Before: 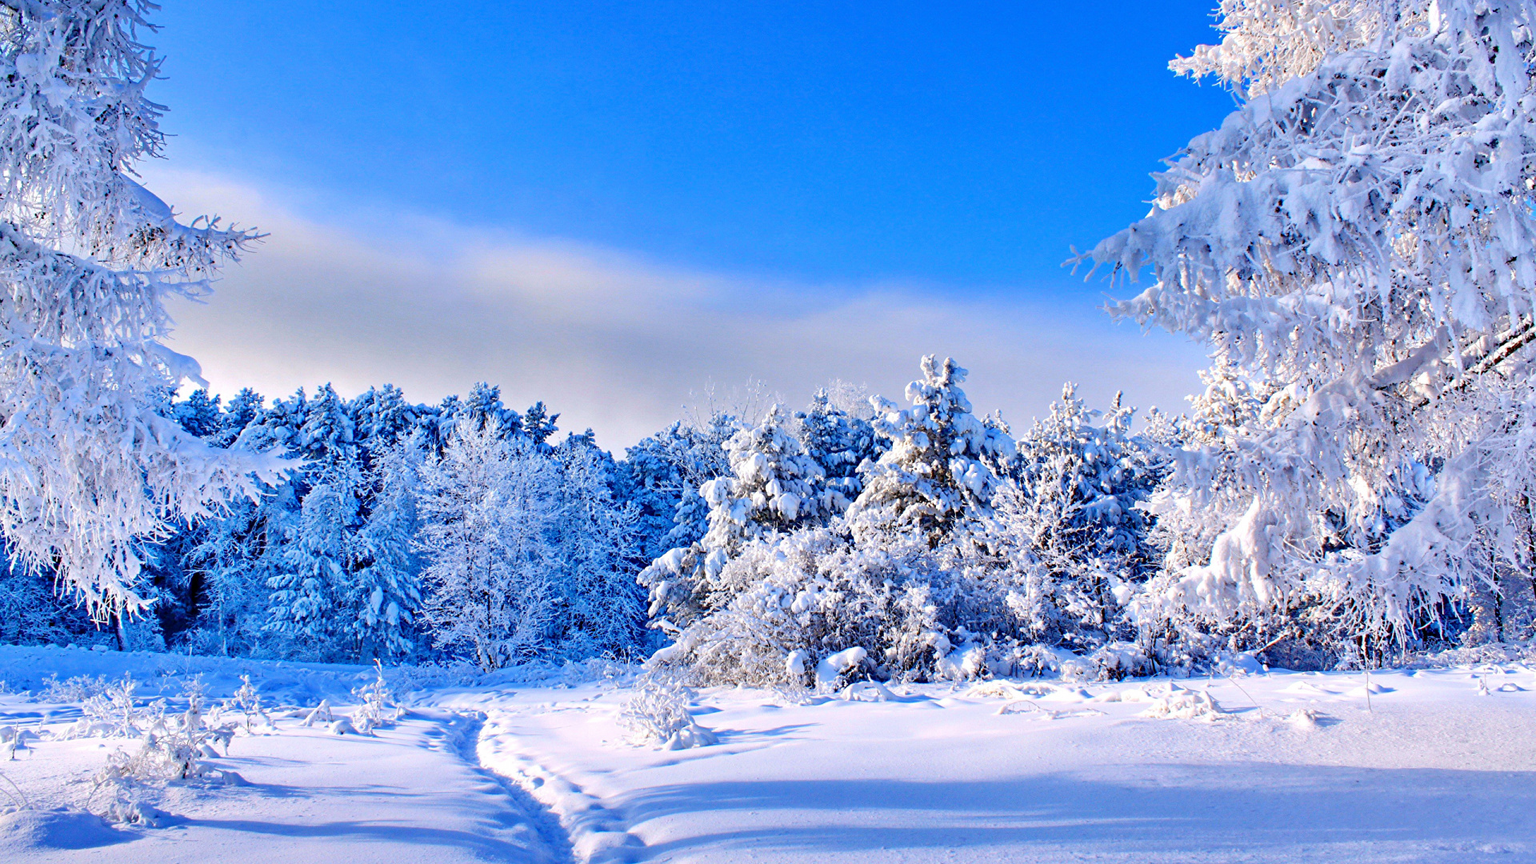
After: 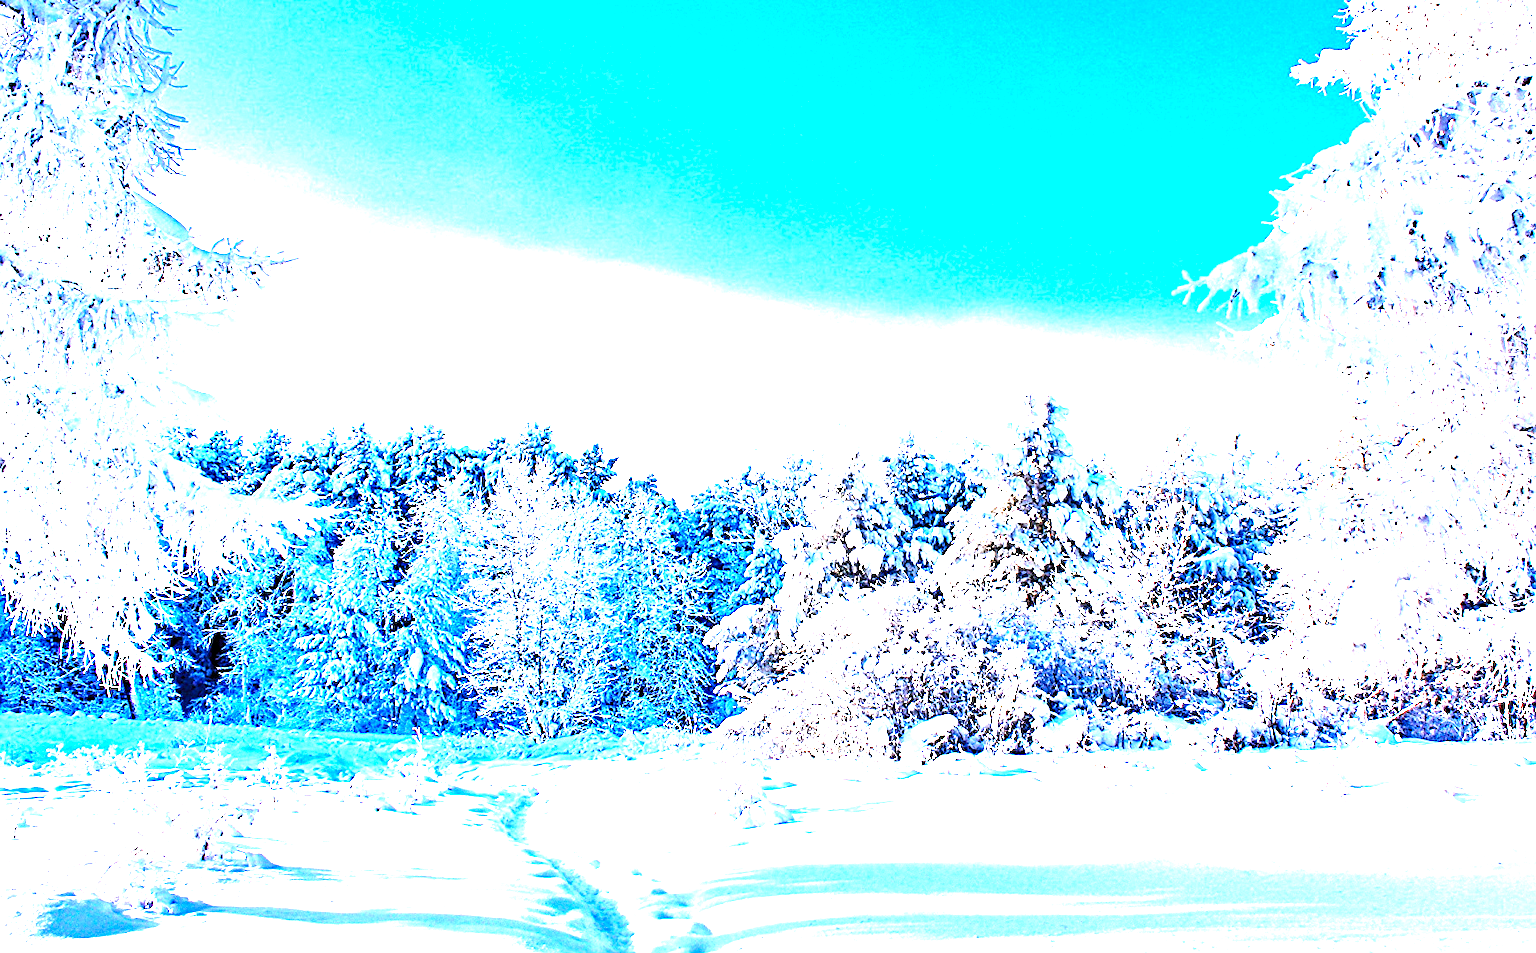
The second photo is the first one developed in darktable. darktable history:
exposure: black level correction 0, exposure 1.001 EV, compensate highlight preservation false
crop: right 9.474%, bottom 0.031%
sharpen: on, module defaults
levels: white 99.96%, levels [0.012, 0.367, 0.697]
